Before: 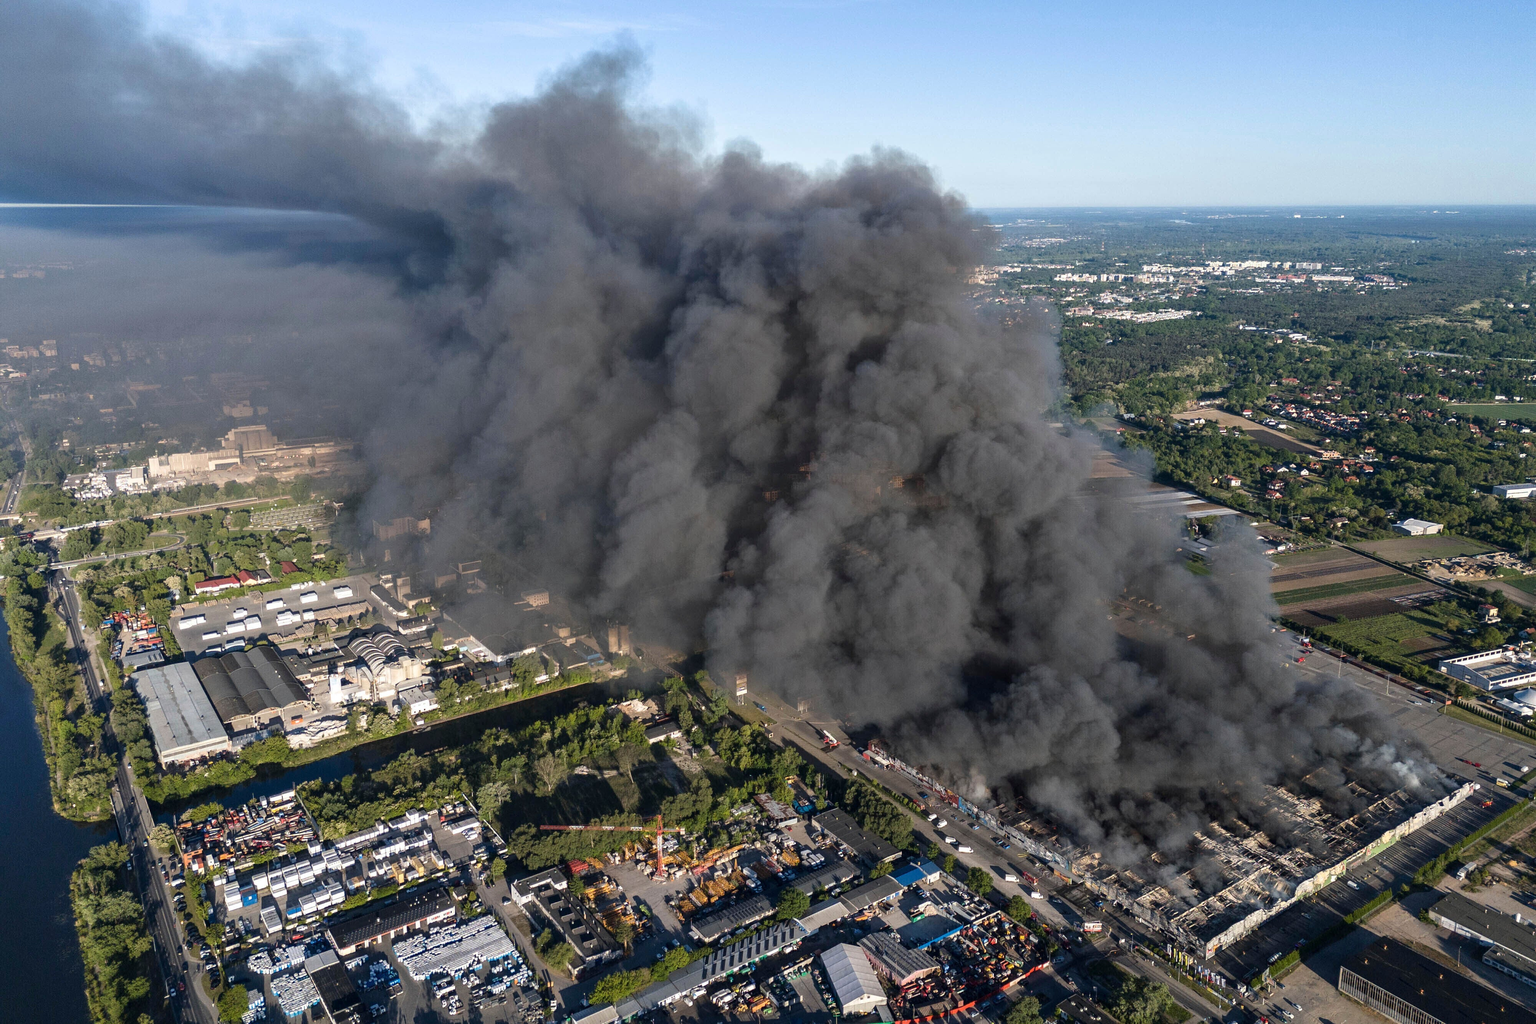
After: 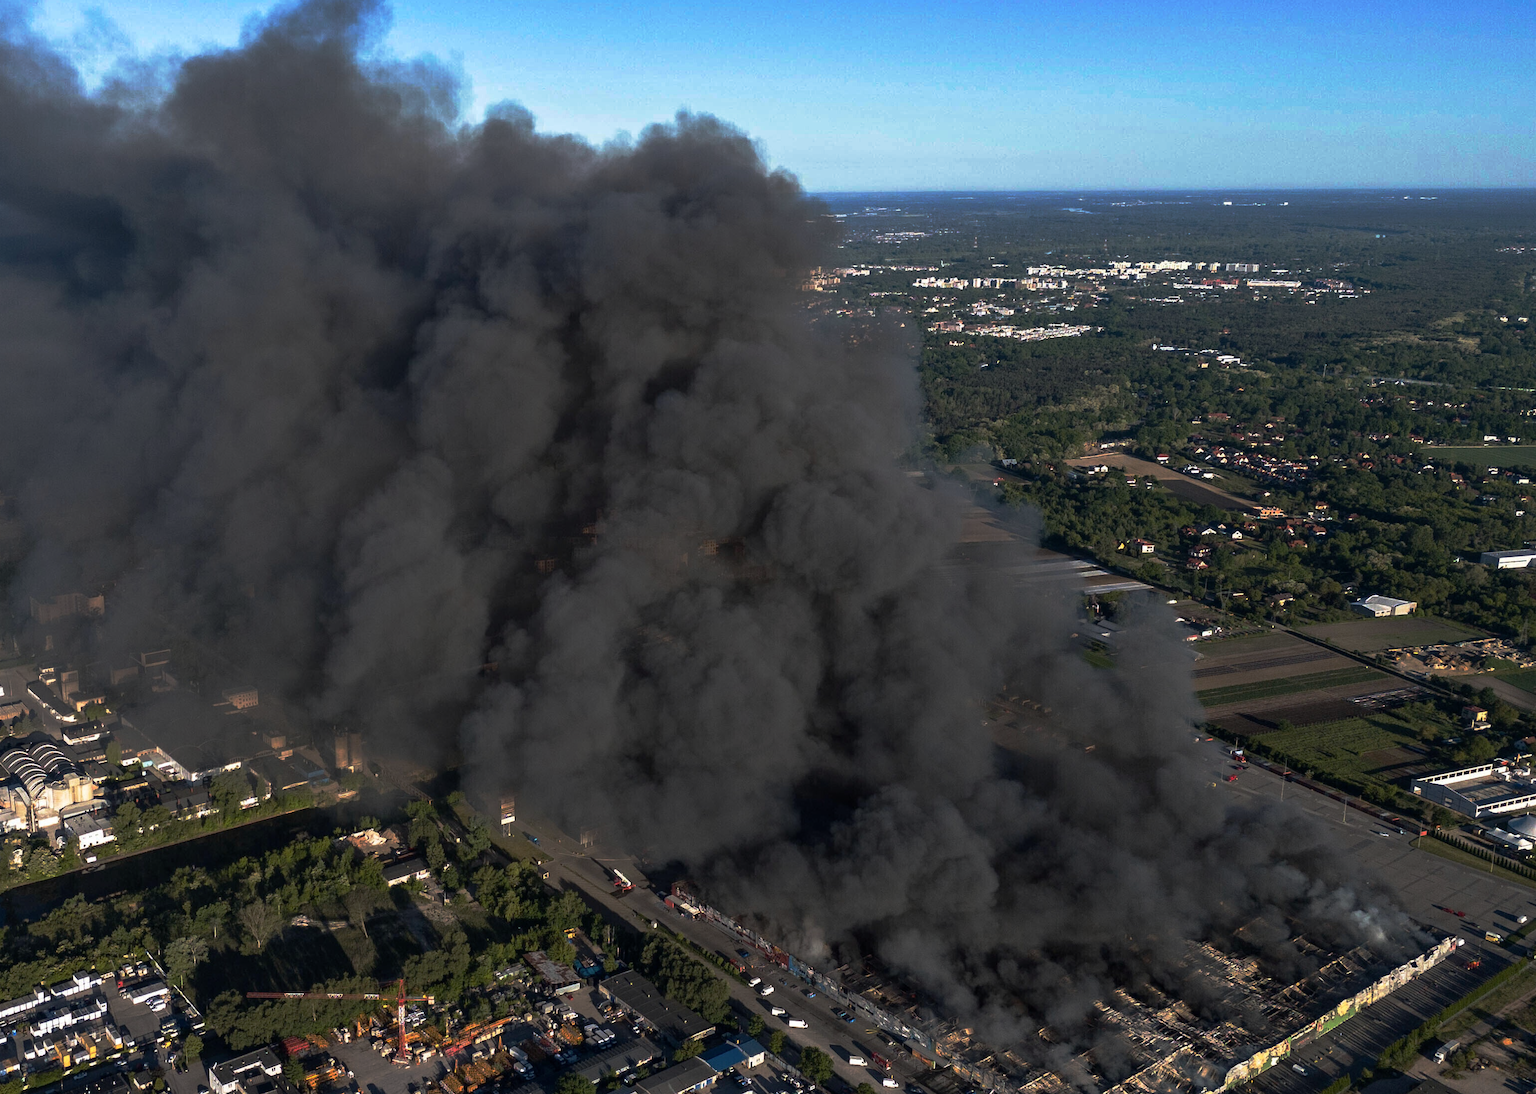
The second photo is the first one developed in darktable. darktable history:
crop: left 22.786%, top 5.83%, bottom 11.655%
base curve: curves: ch0 [(0, 0) (0.564, 0.291) (0.802, 0.731) (1, 1)], preserve colors none
